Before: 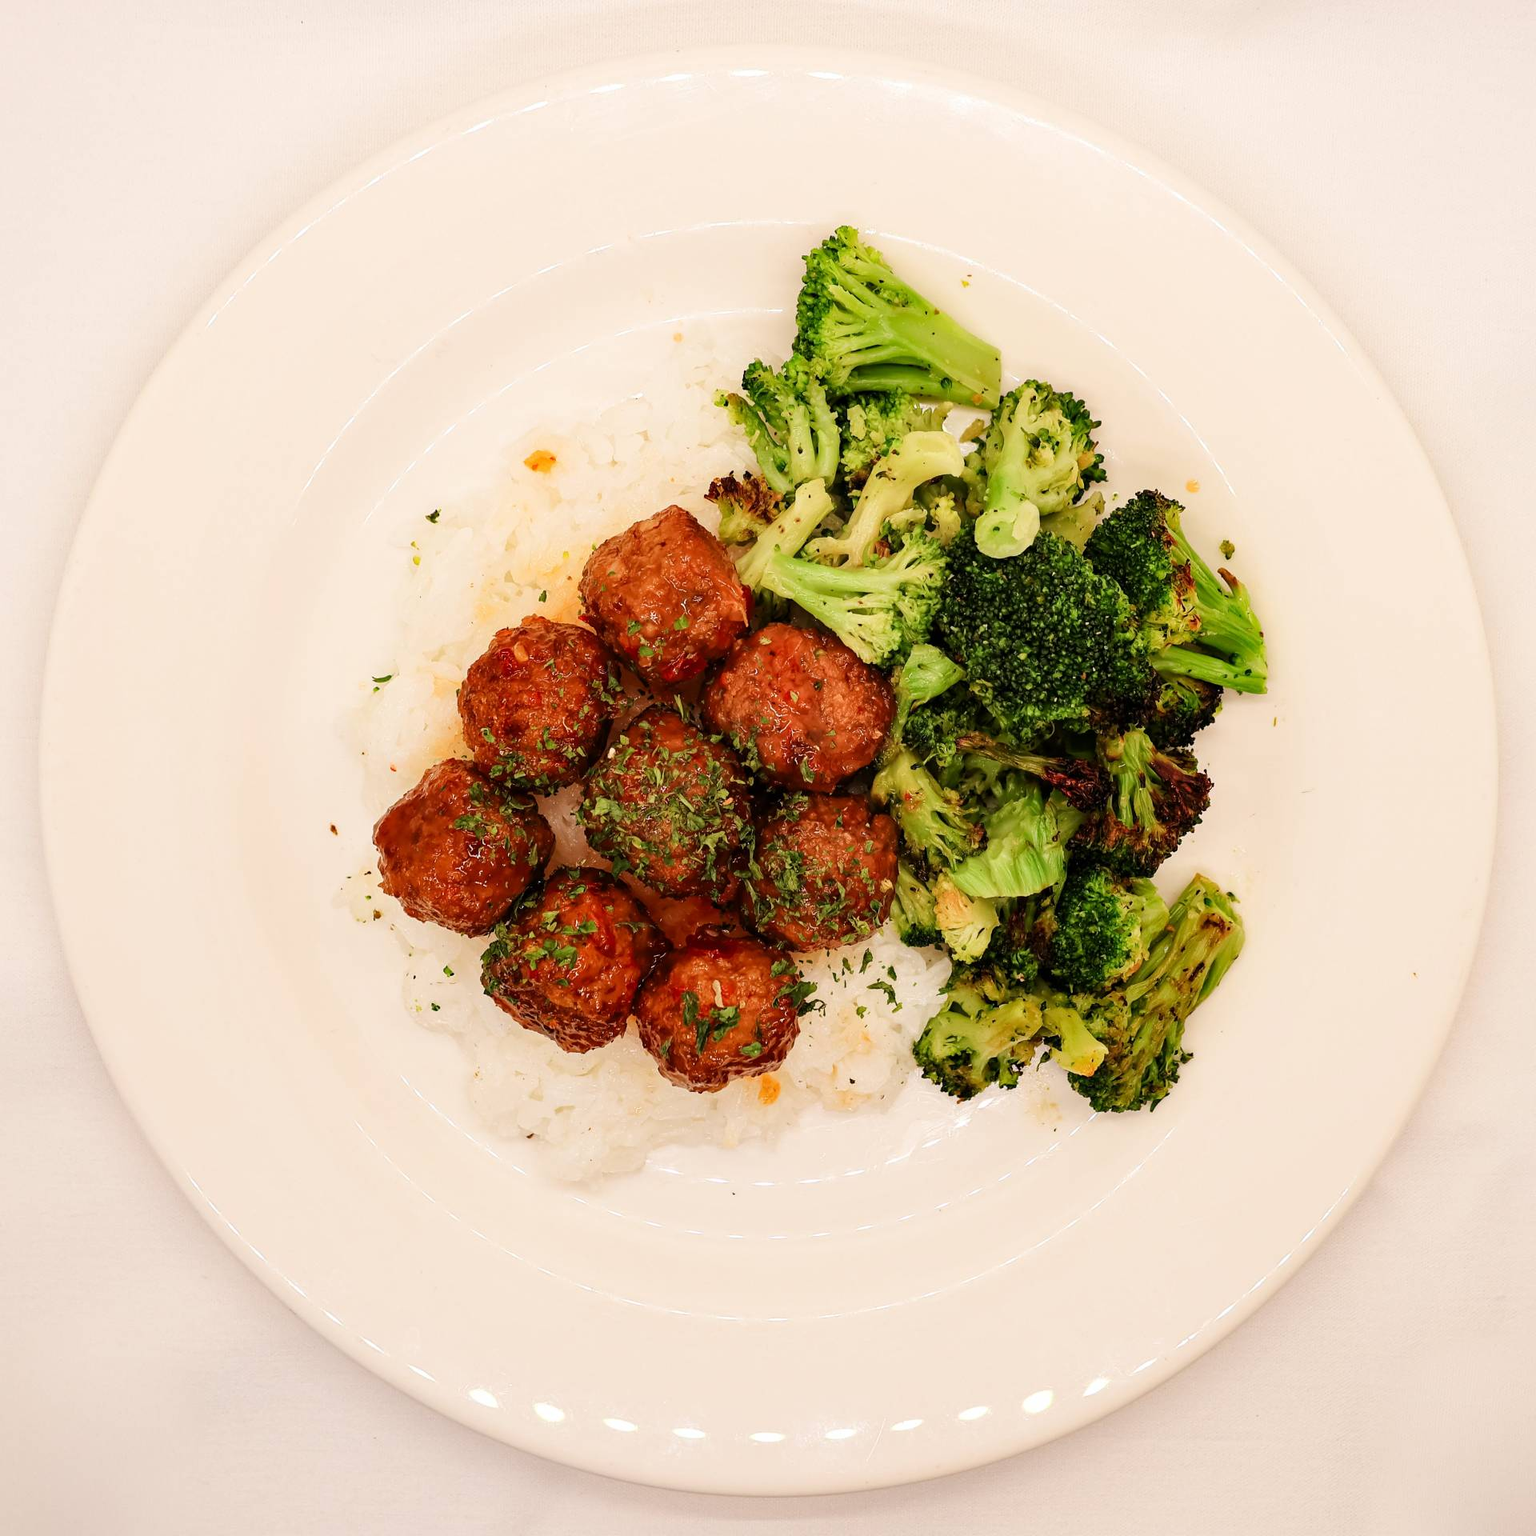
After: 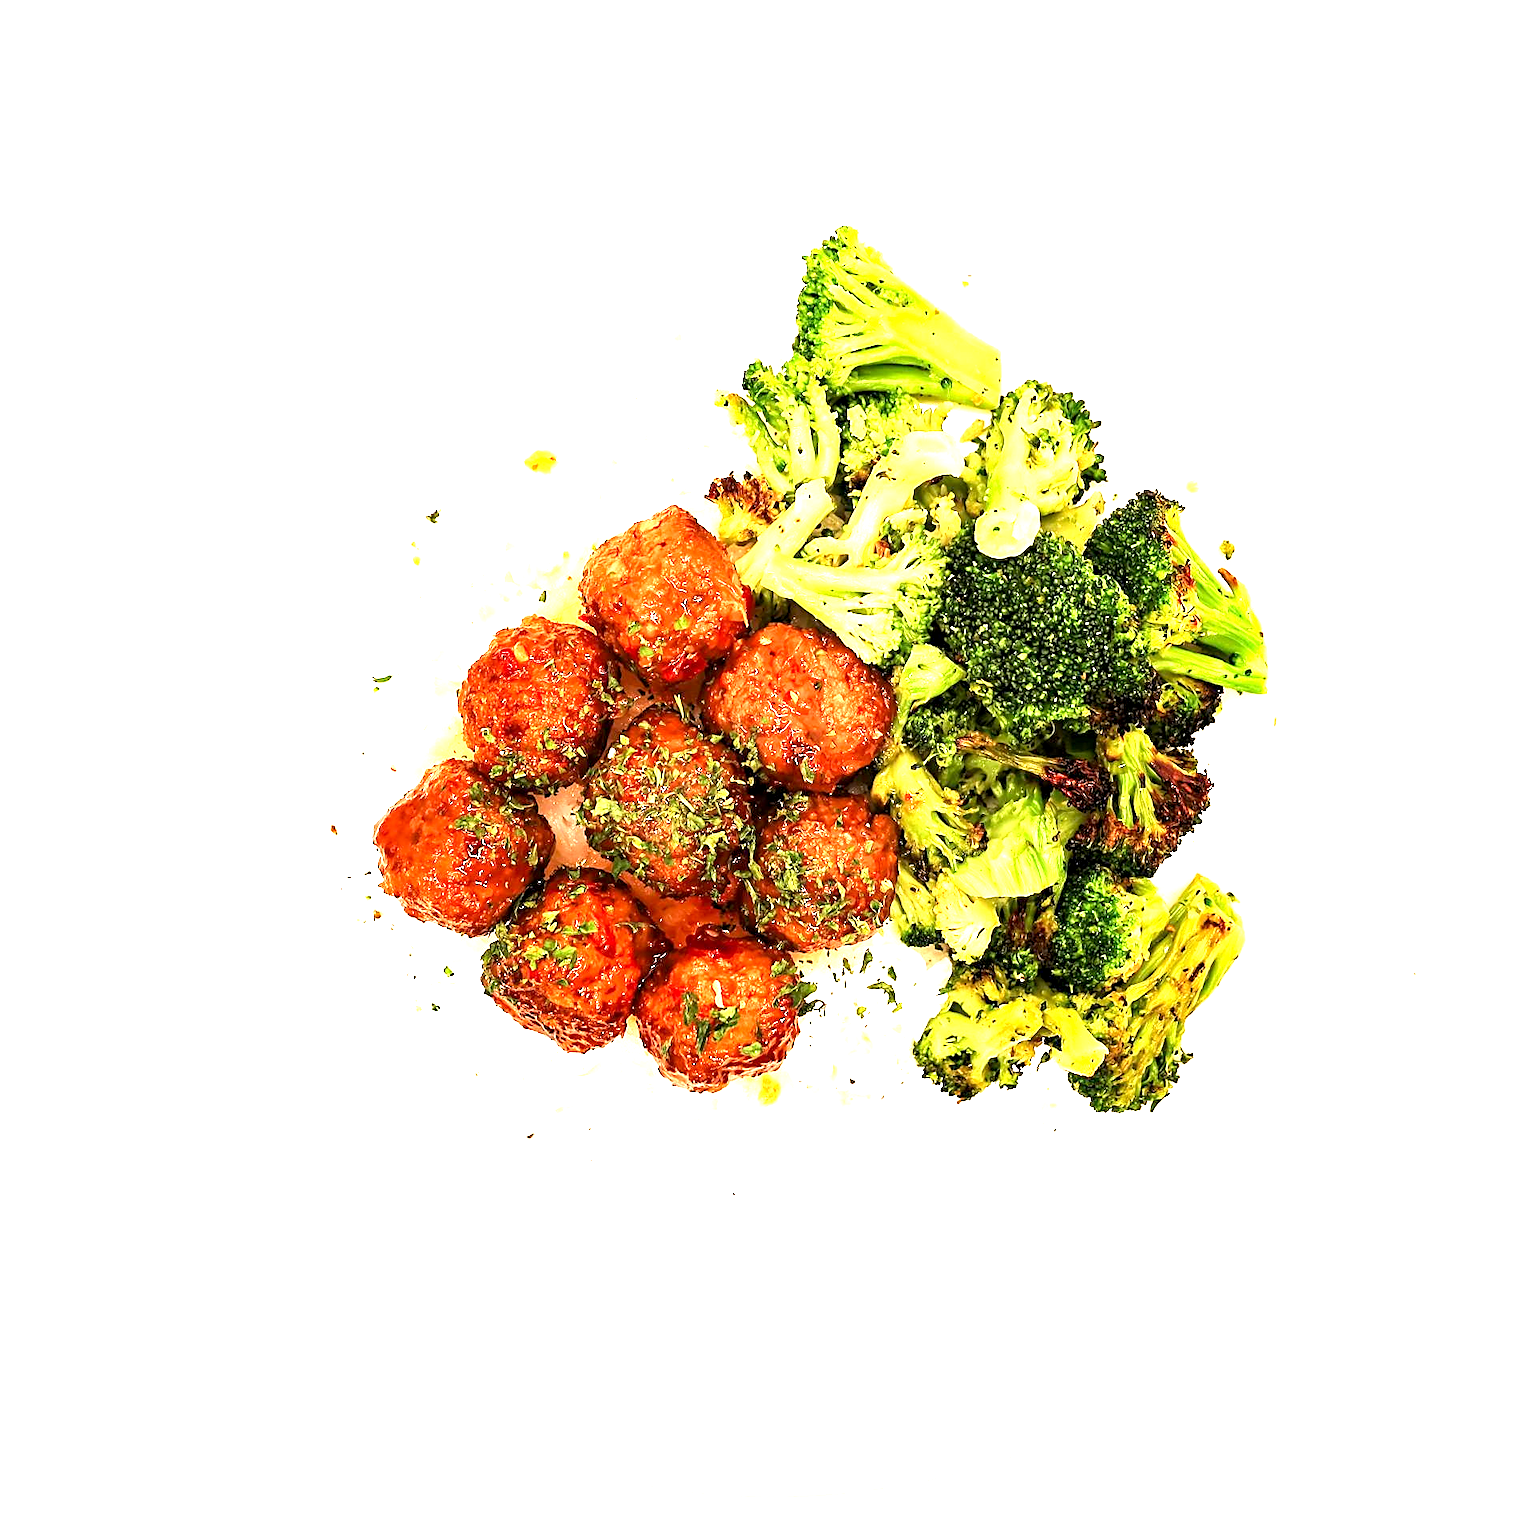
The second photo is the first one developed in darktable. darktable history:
exposure: black level correction 0.001, exposure 1.84 EV, compensate highlight preservation false
sharpen: on, module defaults
